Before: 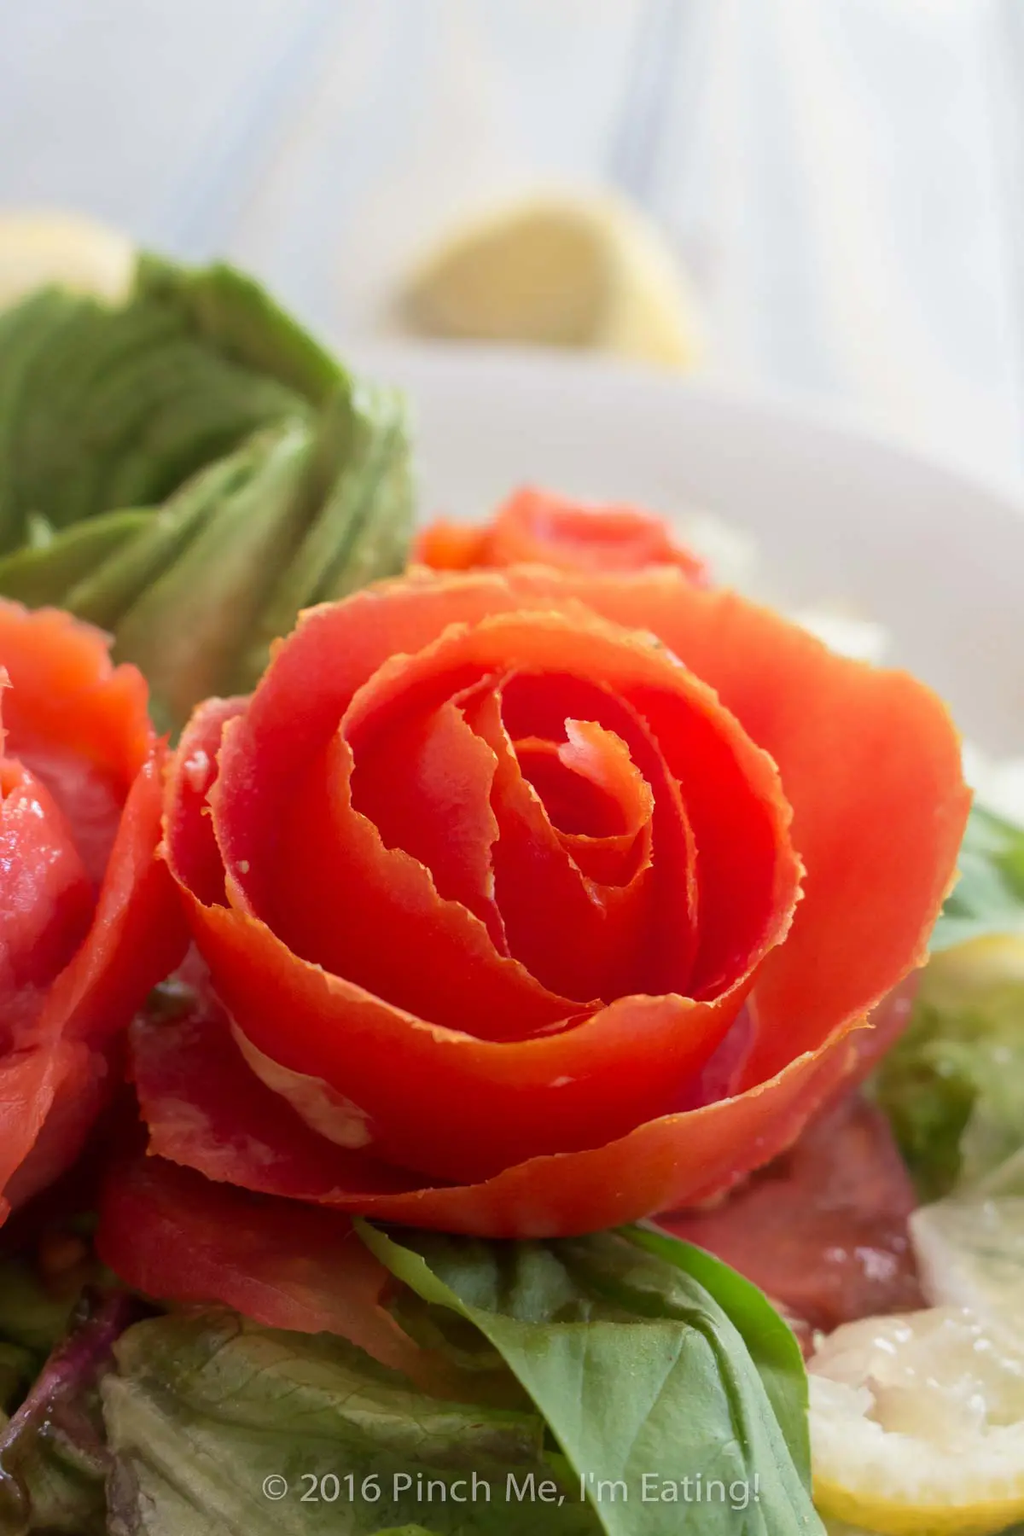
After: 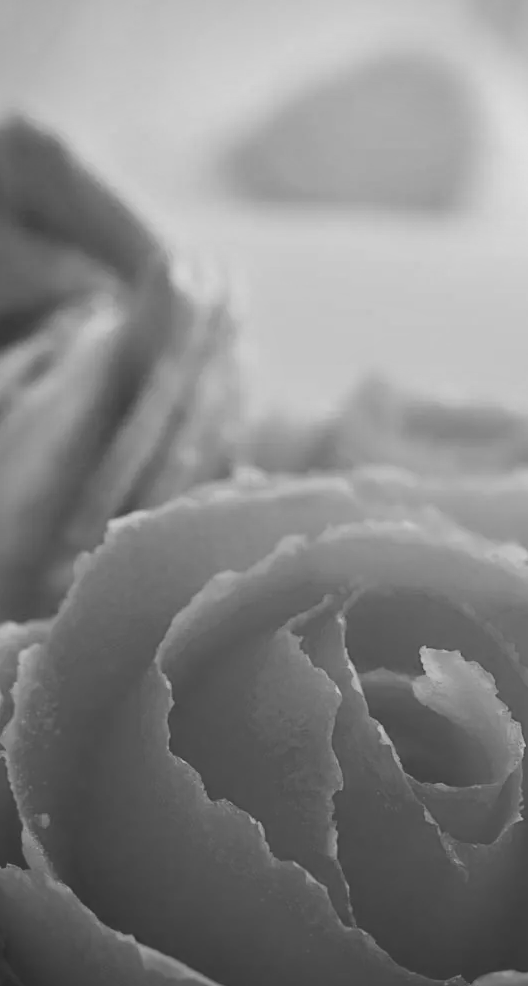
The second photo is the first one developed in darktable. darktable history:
crop: left 20.248%, top 10.86%, right 35.675%, bottom 34.321%
vignetting: fall-off radius 60.92%
tone equalizer: on, module defaults
exposure: black level correction 0.001, compensate highlight preservation false
monochrome: a -71.75, b 75.82
